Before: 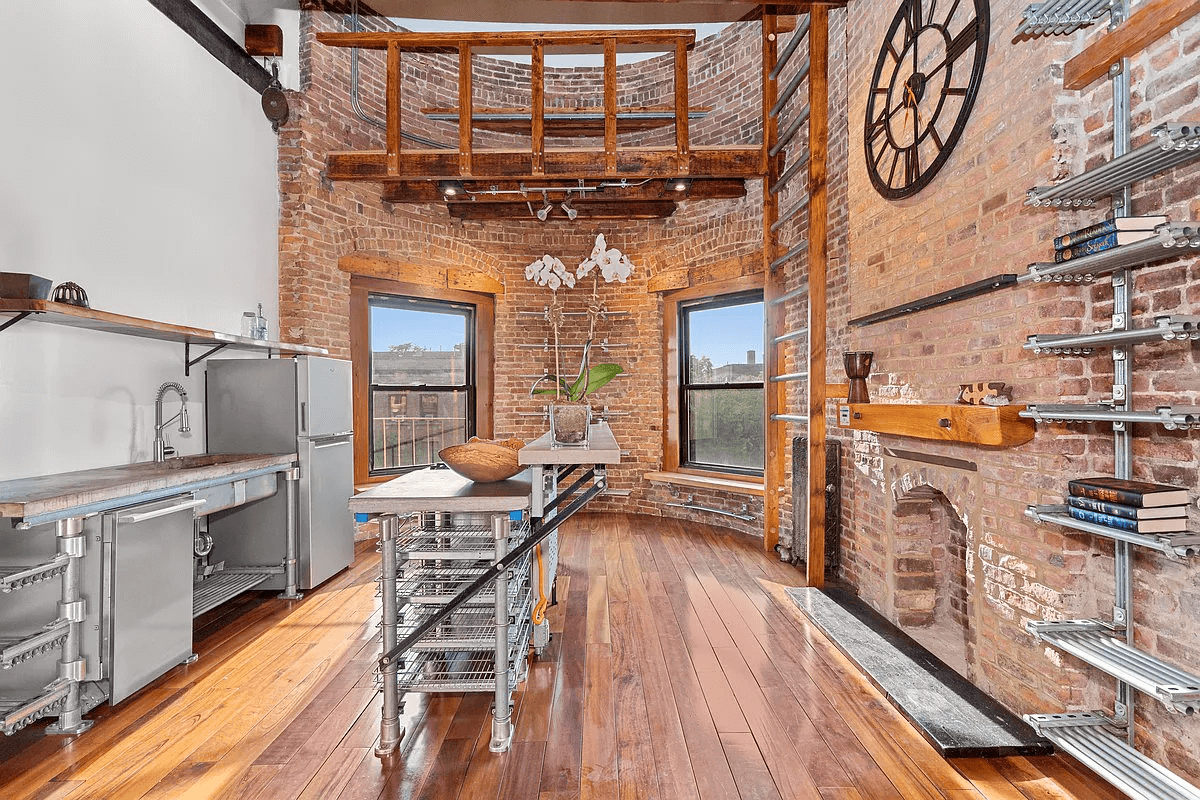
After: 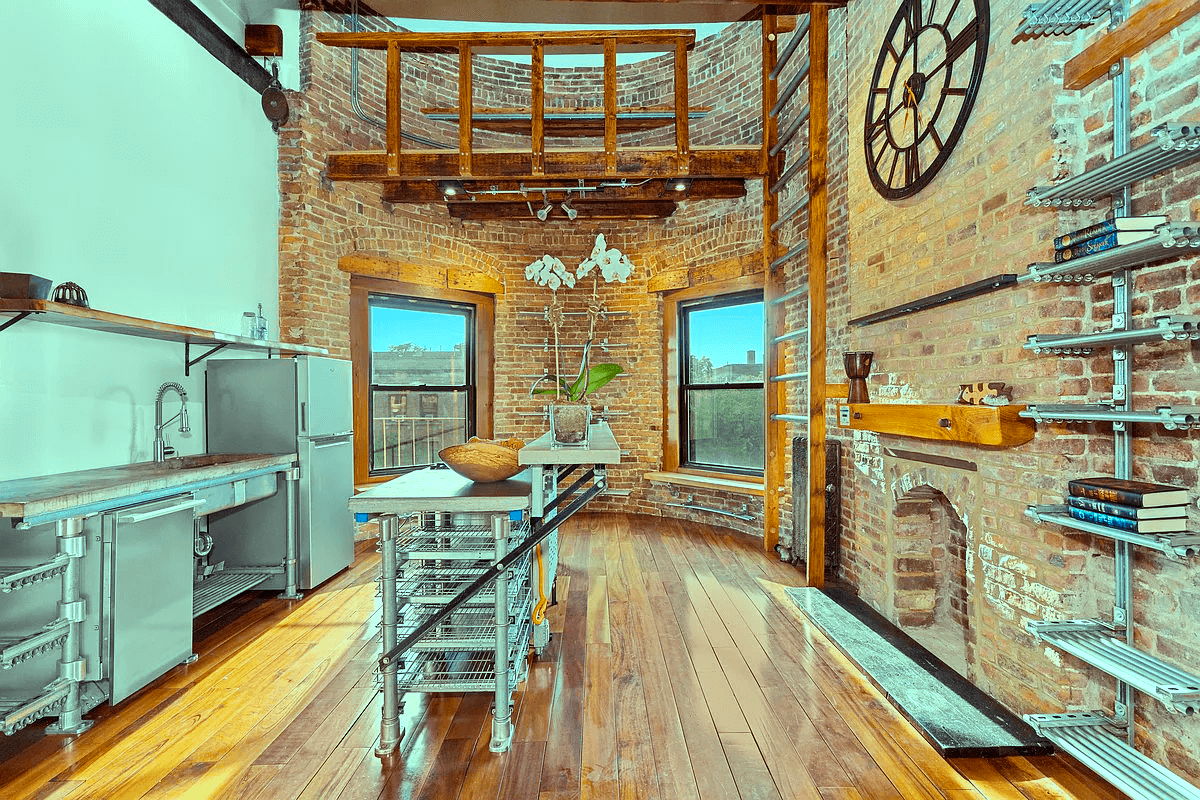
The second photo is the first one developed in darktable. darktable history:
color correction: highlights a* -10.22, highlights b* -9.74
color balance rgb: shadows lift › luminance -20.257%, highlights gain › luminance 15.41%, highlights gain › chroma 6.962%, highlights gain › hue 126.39°, perceptual saturation grading › global saturation 25.865%, global vibrance 9.578%
